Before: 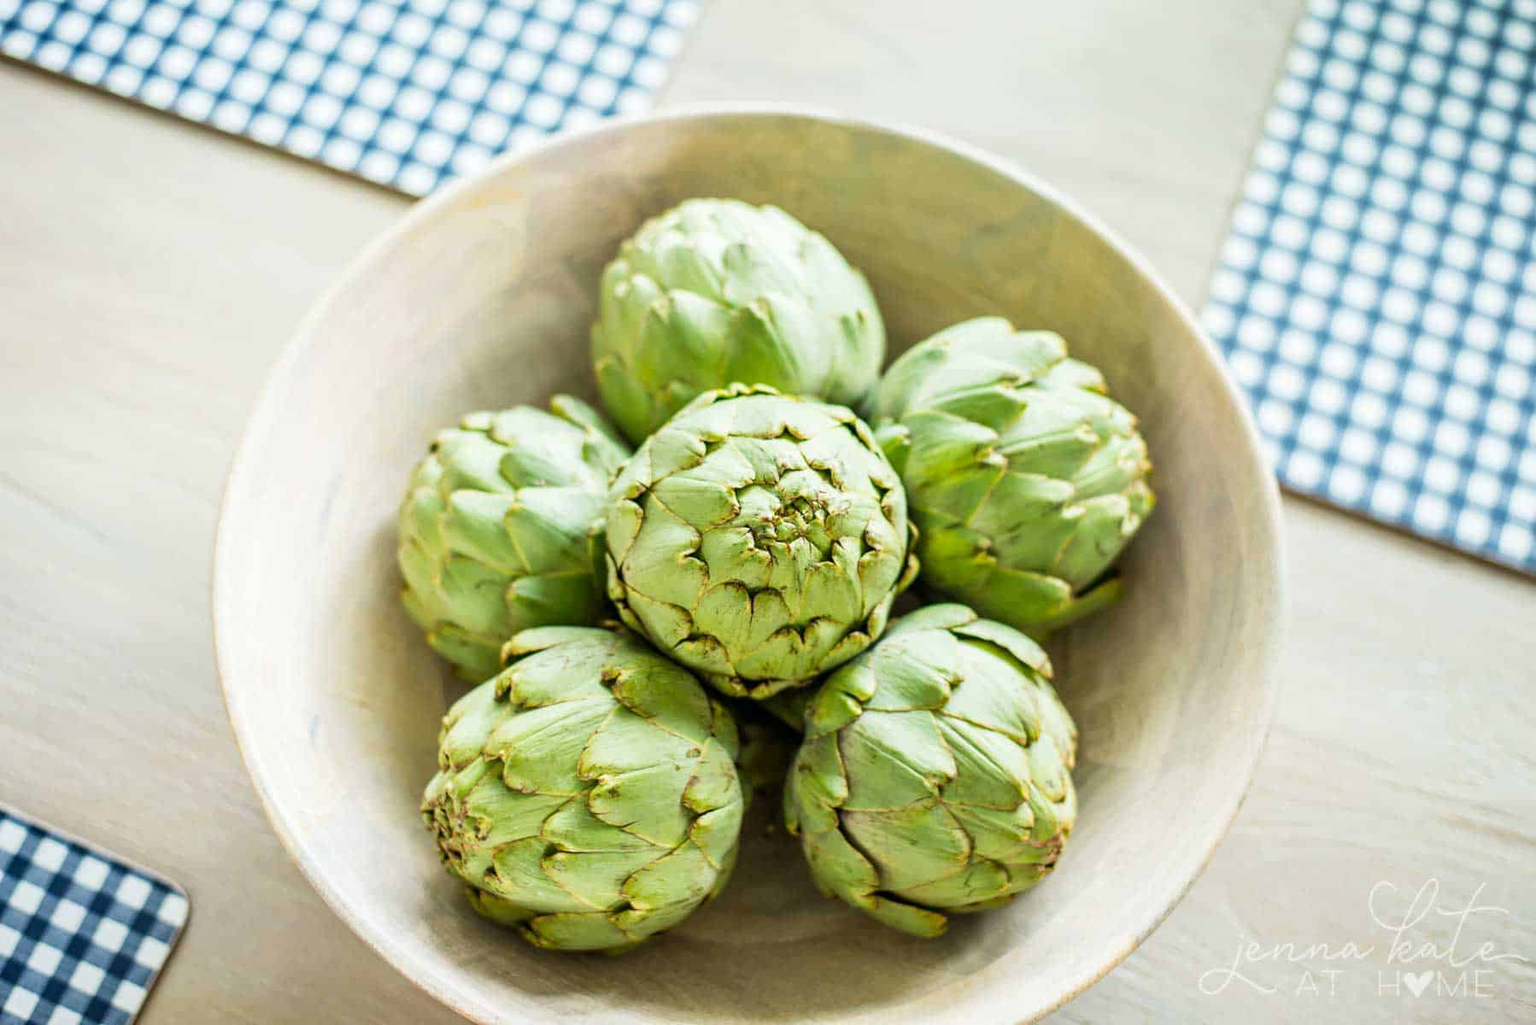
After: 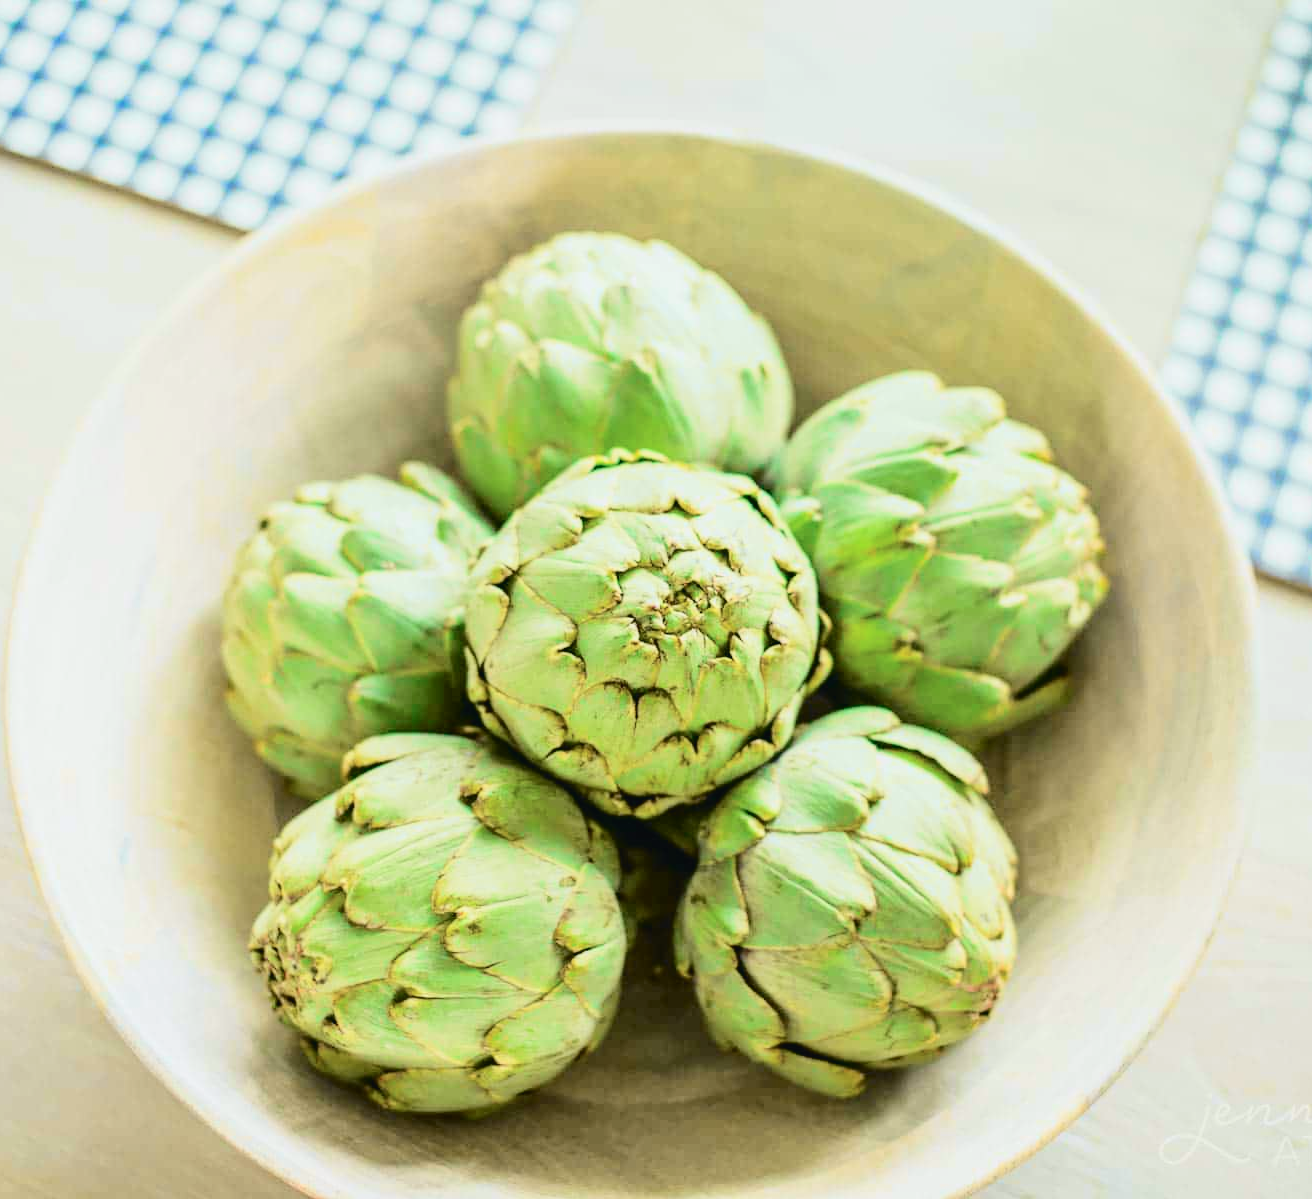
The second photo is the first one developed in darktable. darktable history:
tone curve: curves: ch0 [(0, 0.026) (0.104, 0.1) (0.233, 0.262) (0.398, 0.507) (0.498, 0.621) (0.65, 0.757) (0.835, 0.883) (1, 0.961)]; ch1 [(0, 0) (0.346, 0.307) (0.408, 0.369) (0.453, 0.457) (0.482, 0.476) (0.502, 0.498) (0.521, 0.507) (0.553, 0.554) (0.638, 0.646) (0.693, 0.727) (1, 1)]; ch2 [(0, 0) (0.366, 0.337) (0.434, 0.46) (0.485, 0.494) (0.5, 0.494) (0.511, 0.508) (0.537, 0.55) (0.579, 0.599) (0.663, 0.67) (1, 1)], color space Lab, independent channels, preserve colors none
crop: left 13.583%, top 0%, right 13.329%
